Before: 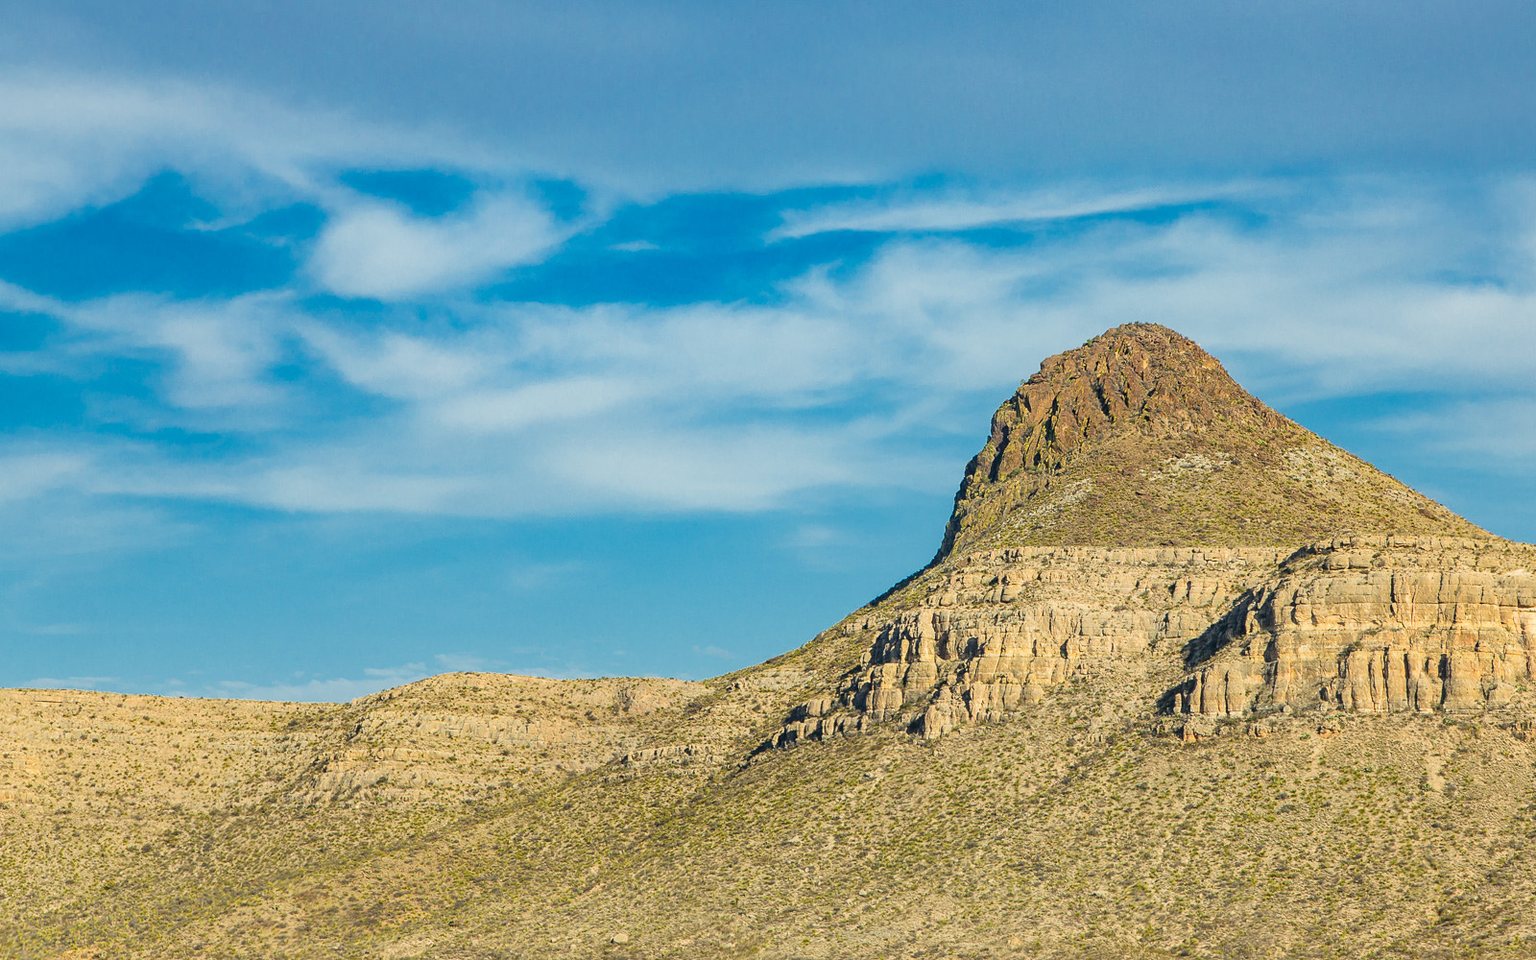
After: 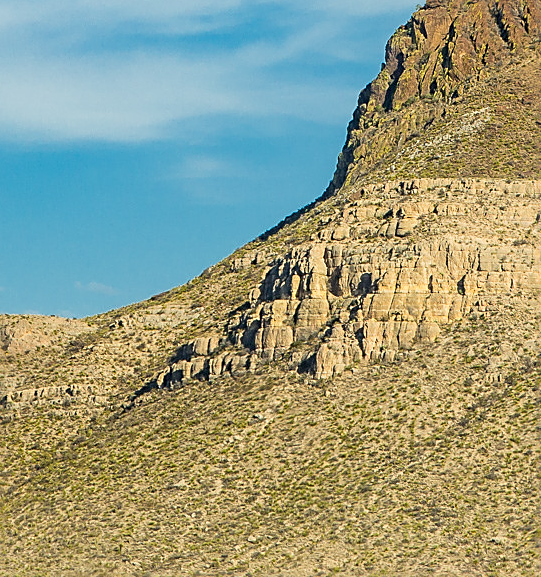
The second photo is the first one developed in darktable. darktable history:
crop: left 40.48%, top 39.19%, right 25.684%, bottom 3.092%
sharpen: on, module defaults
